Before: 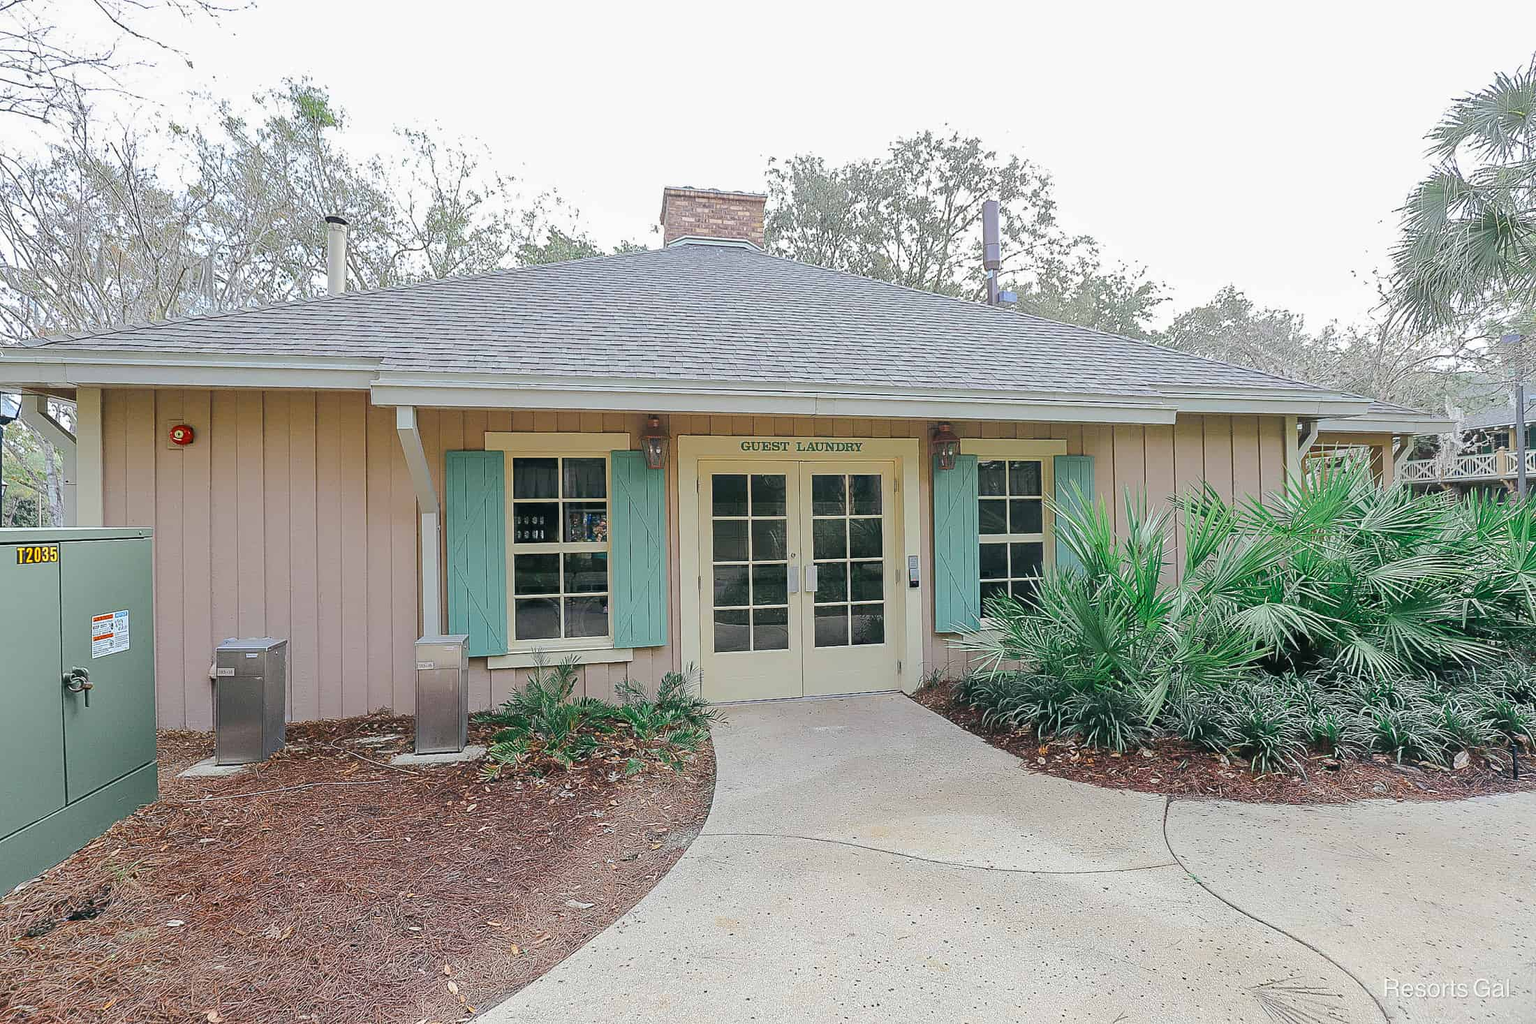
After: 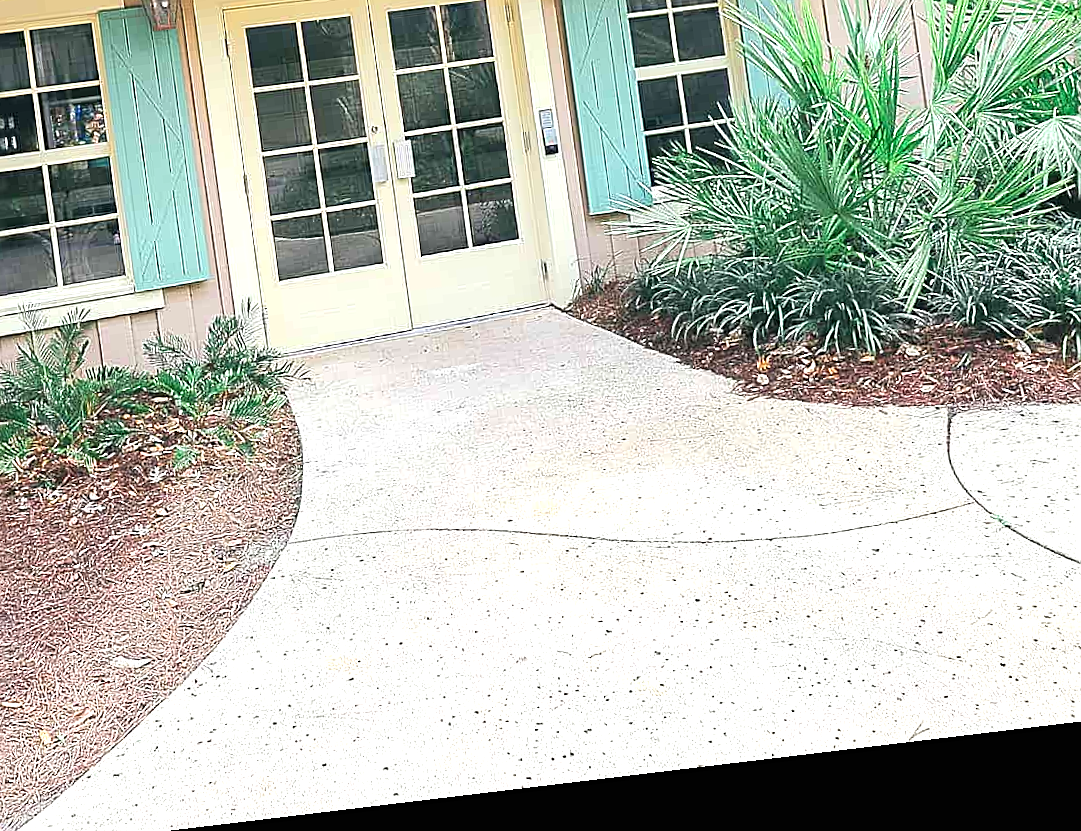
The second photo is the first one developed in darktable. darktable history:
rotate and perspective: rotation -6.83°, automatic cropping off
sharpen: on, module defaults
crop: left 35.976%, top 45.819%, right 18.162%, bottom 5.807%
exposure: black level correction 0, exposure 1.1 EV, compensate exposure bias true, compensate highlight preservation false
